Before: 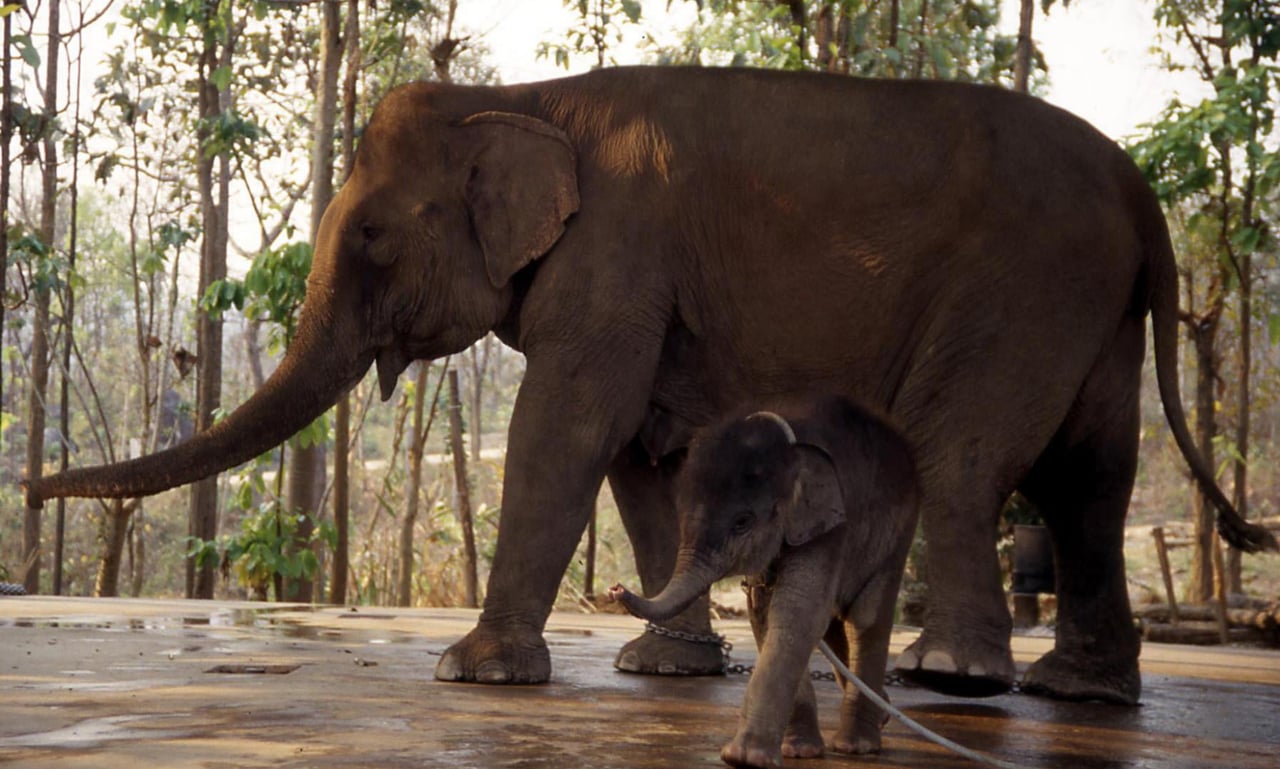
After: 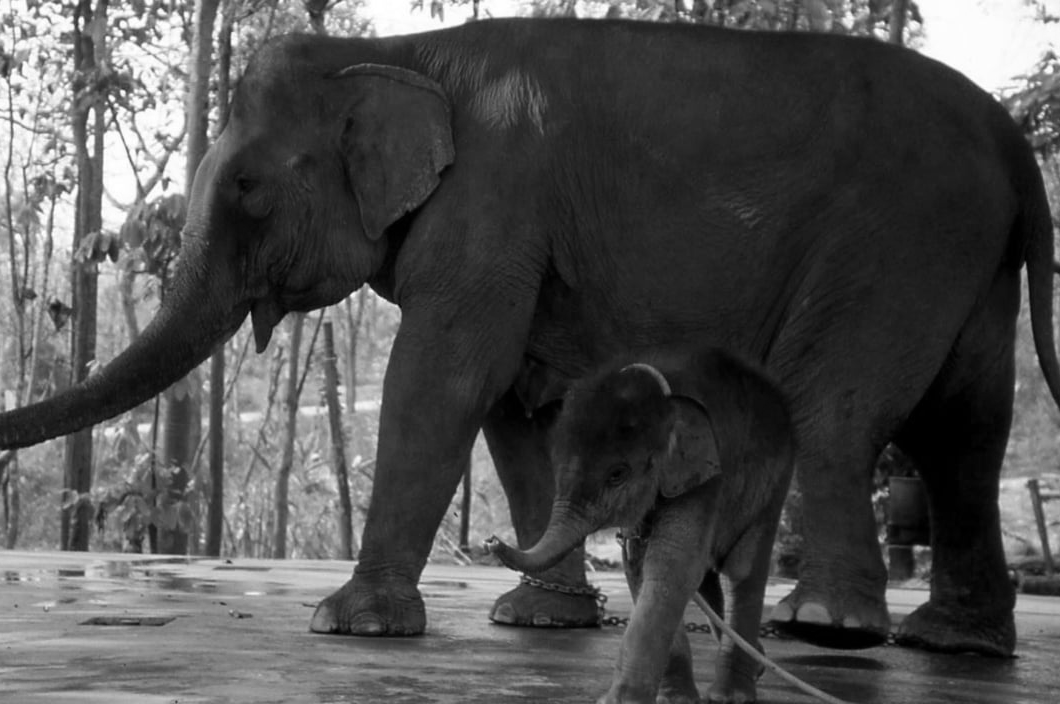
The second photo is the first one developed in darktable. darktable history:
crop: left 9.807%, top 6.259%, right 7.334%, bottom 2.177%
monochrome: on, module defaults
